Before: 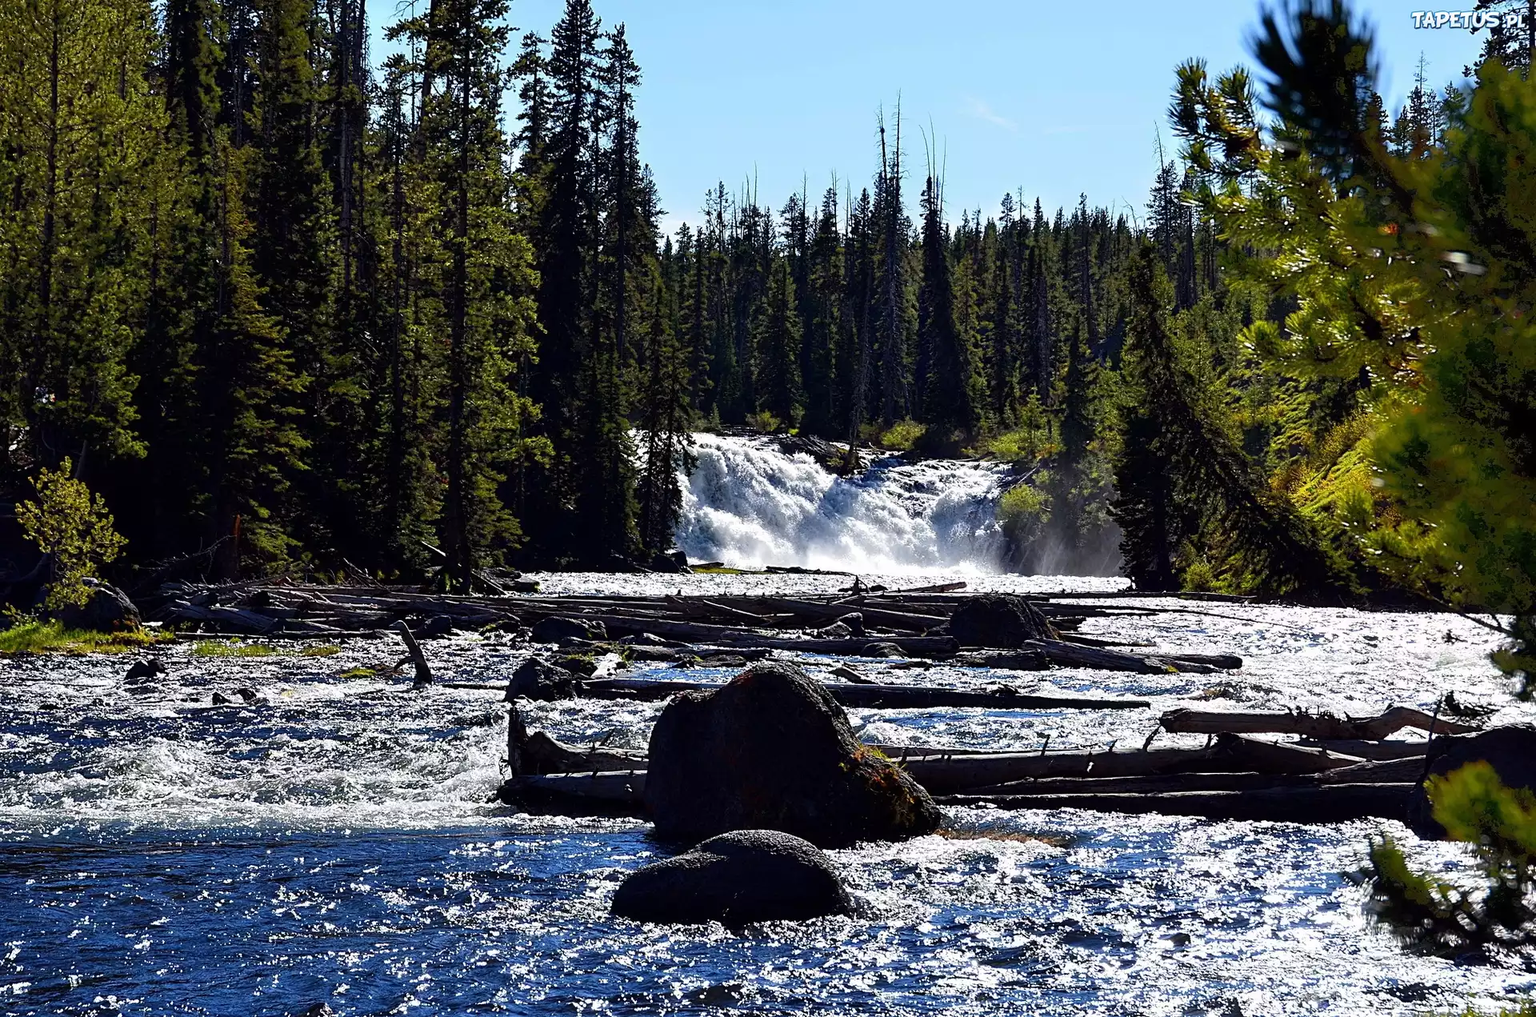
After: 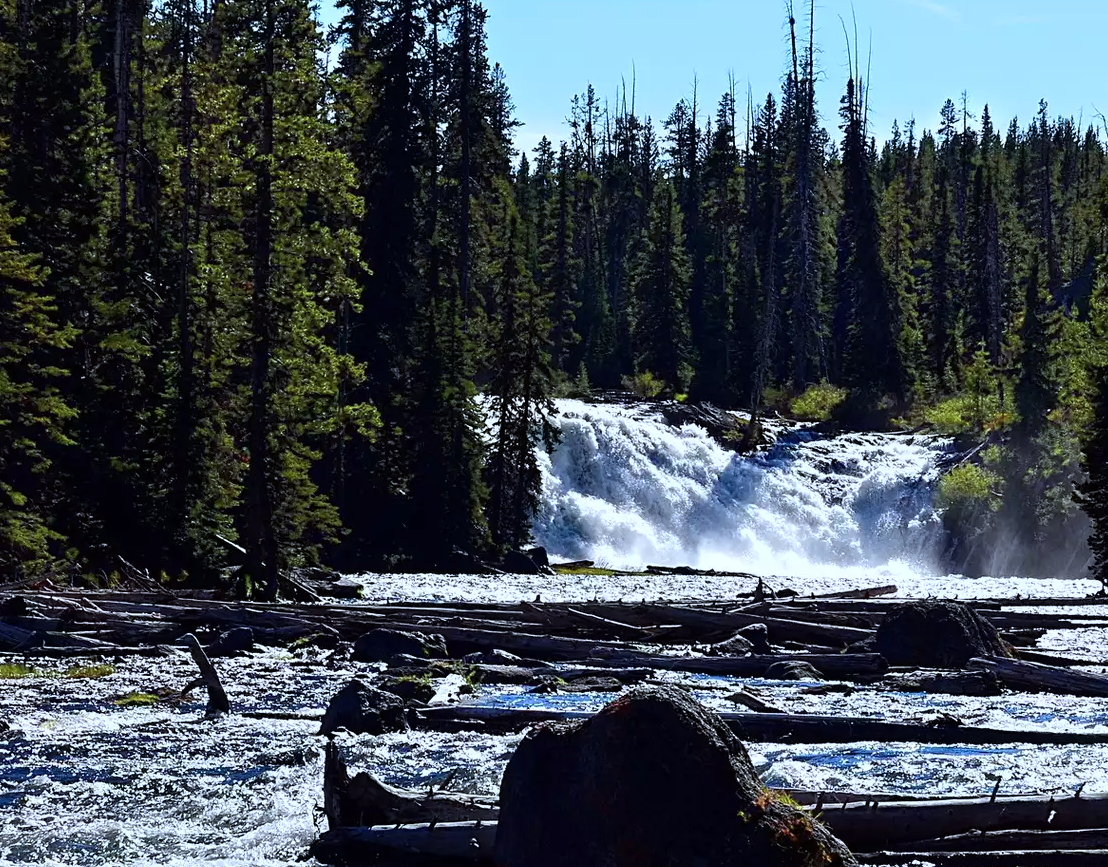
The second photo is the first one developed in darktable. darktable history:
crop: left 16.202%, top 11.208%, right 26.045%, bottom 20.557%
color calibration: x 0.37, y 0.382, temperature 4313.32 K
